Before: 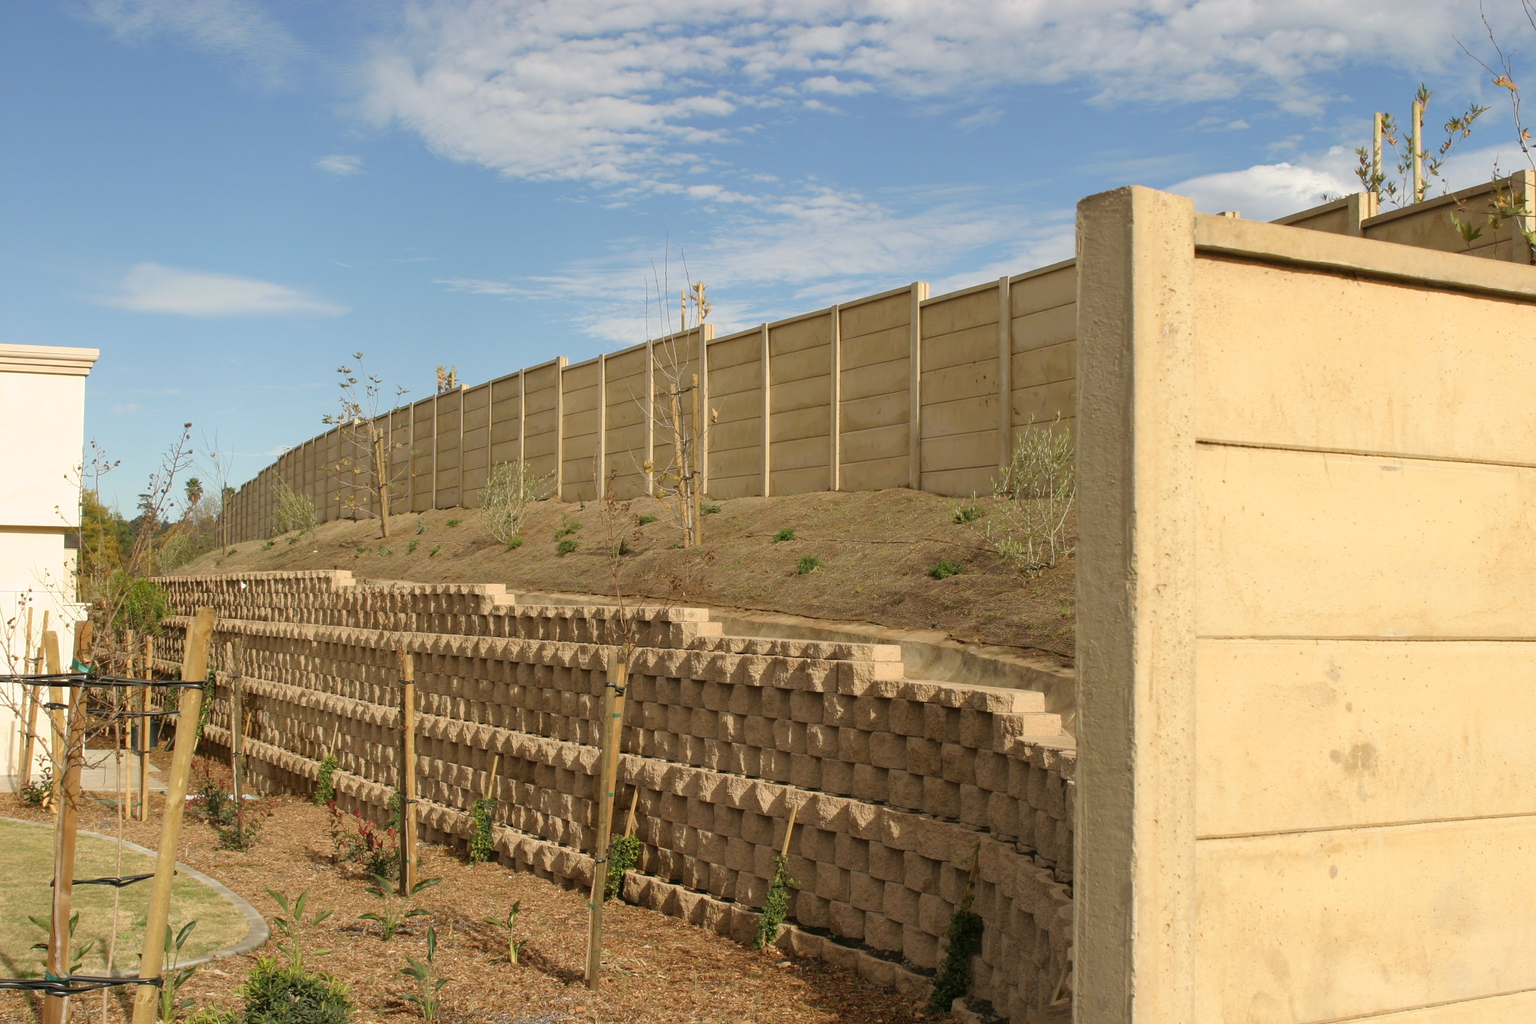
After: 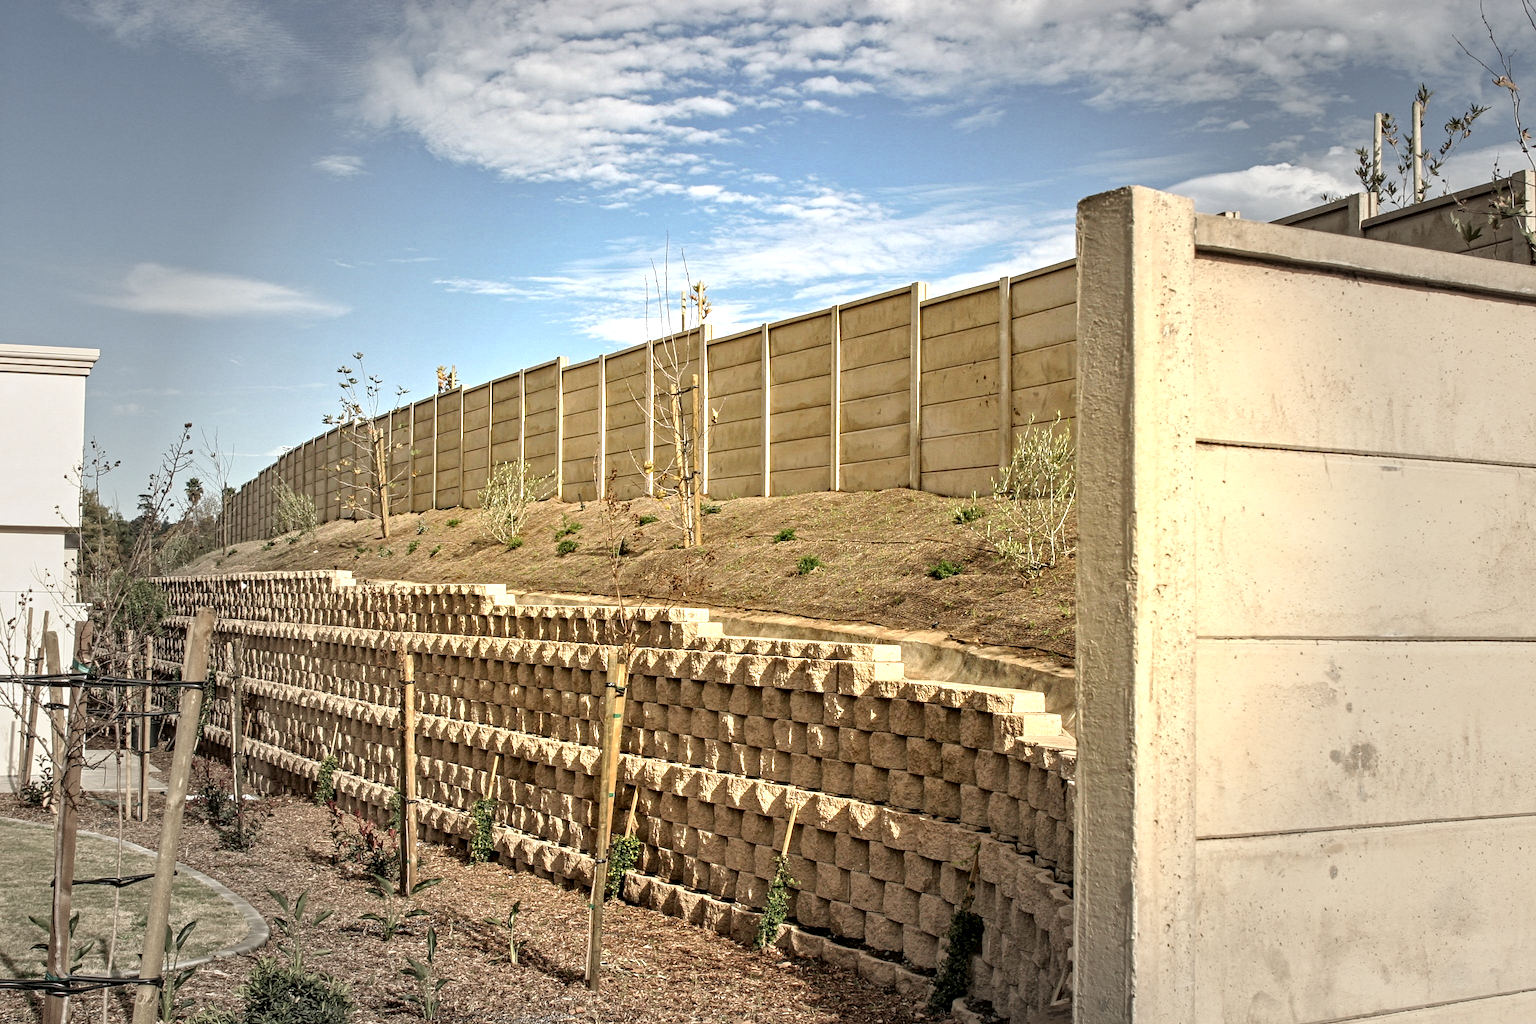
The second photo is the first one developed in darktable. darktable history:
contrast equalizer: octaves 7, y [[0.5, 0.542, 0.583, 0.625, 0.667, 0.708], [0.5 ×6], [0.5 ×6], [0 ×6], [0 ×6]]
local contrast: detail 130%
vignetting: fall-off start 40.4%, fall-off radius 40.64%
exposure: black level correction 0, exposure 0.695 EV, compensate highlight preservation false
